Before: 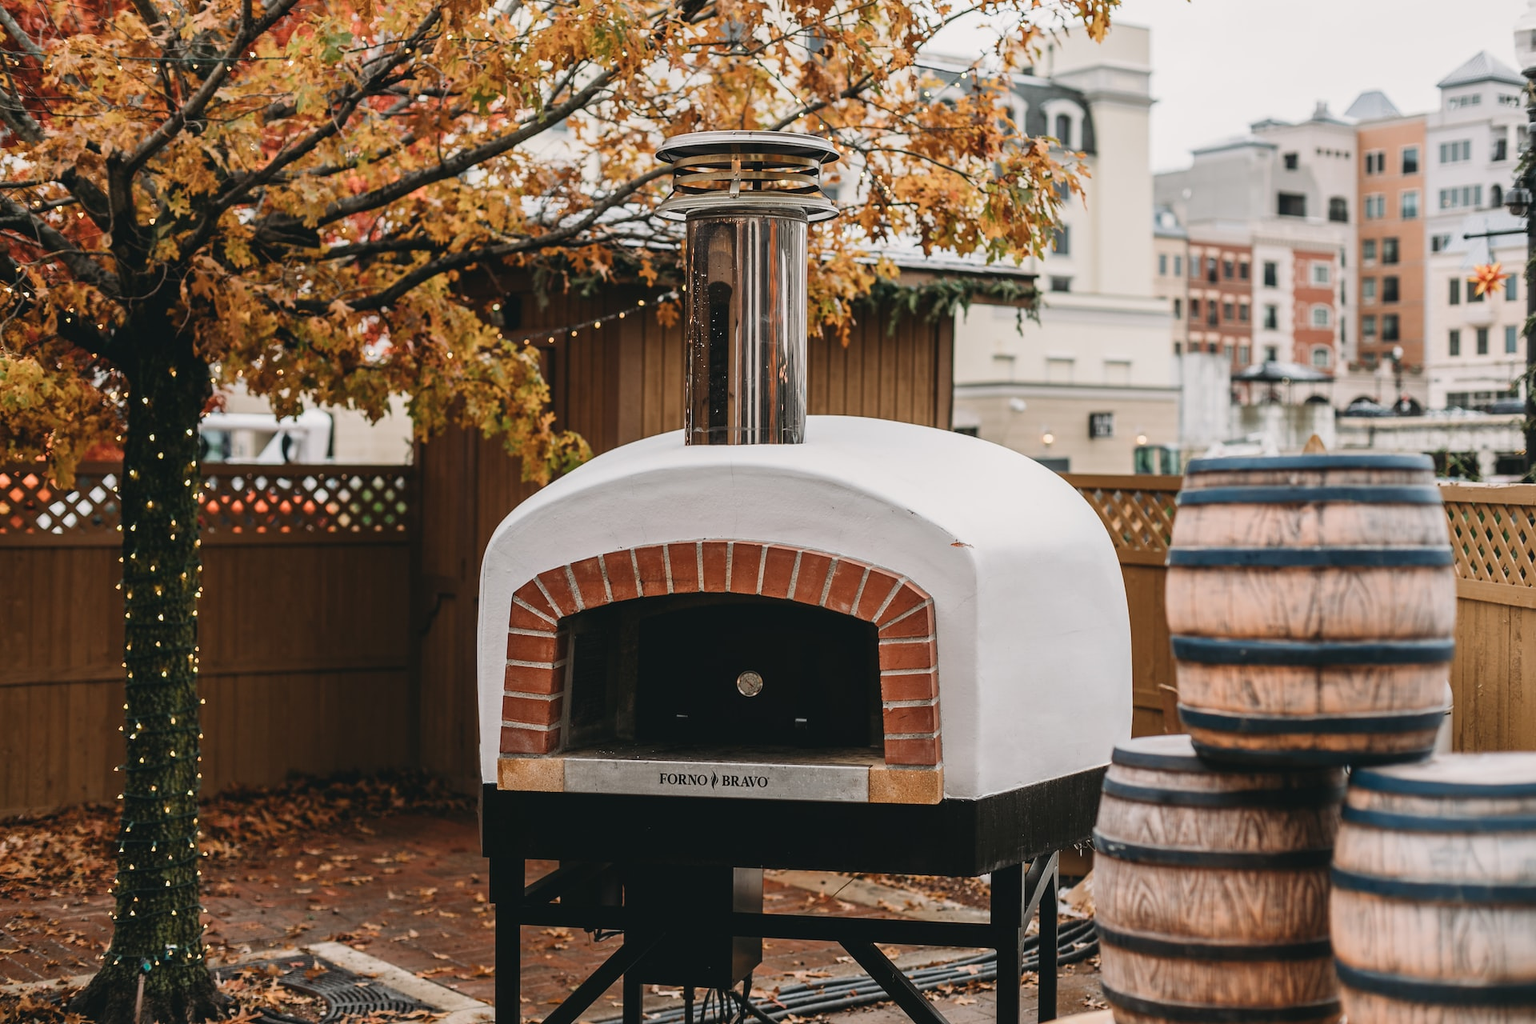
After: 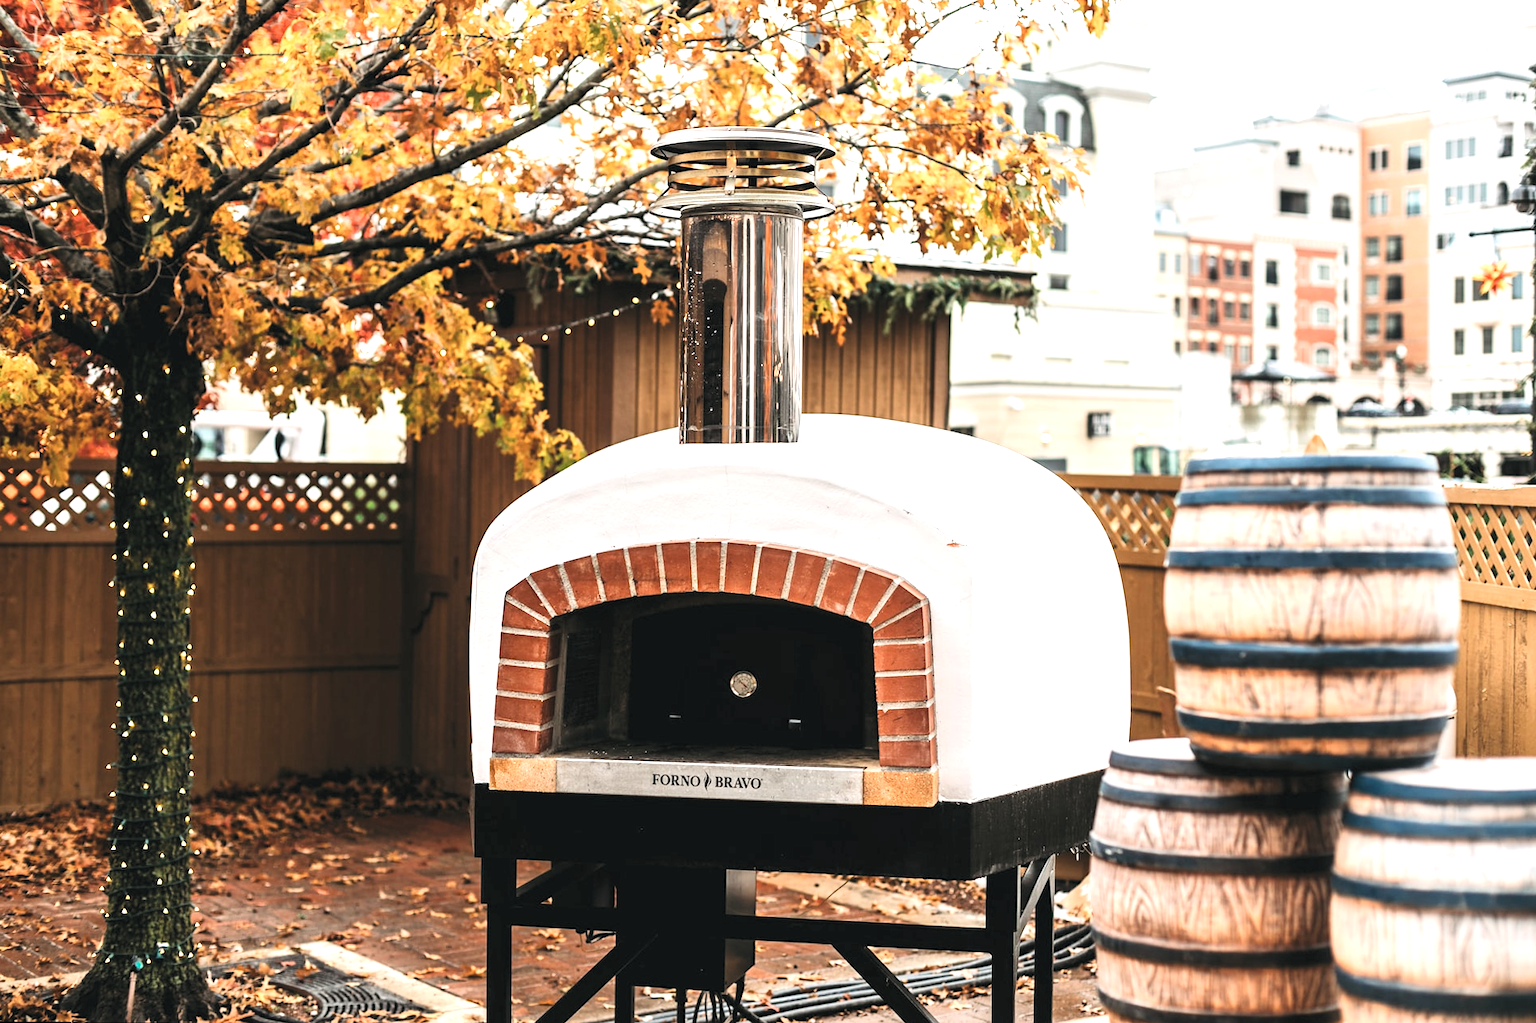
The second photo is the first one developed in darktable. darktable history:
tone curve: curves: ch0 [(0, 0) (0.118, 0.034) (0.182, 0.124) (0.265, 0.214) (0.504, 0.508) (0.783, 0.825) (1, 1)], color space Lab, linked channels, preserve colors none
exposure: black level correction 0, exposure 1.198 EV, compensate exposure bias true, compensate highlight preservation false
rotate and perspective: rotation 0.192°, lens shift (horizontal) -0.015, crop left 0.005, crop right 0.996, crop top 0.006, crop bottom 0.99
